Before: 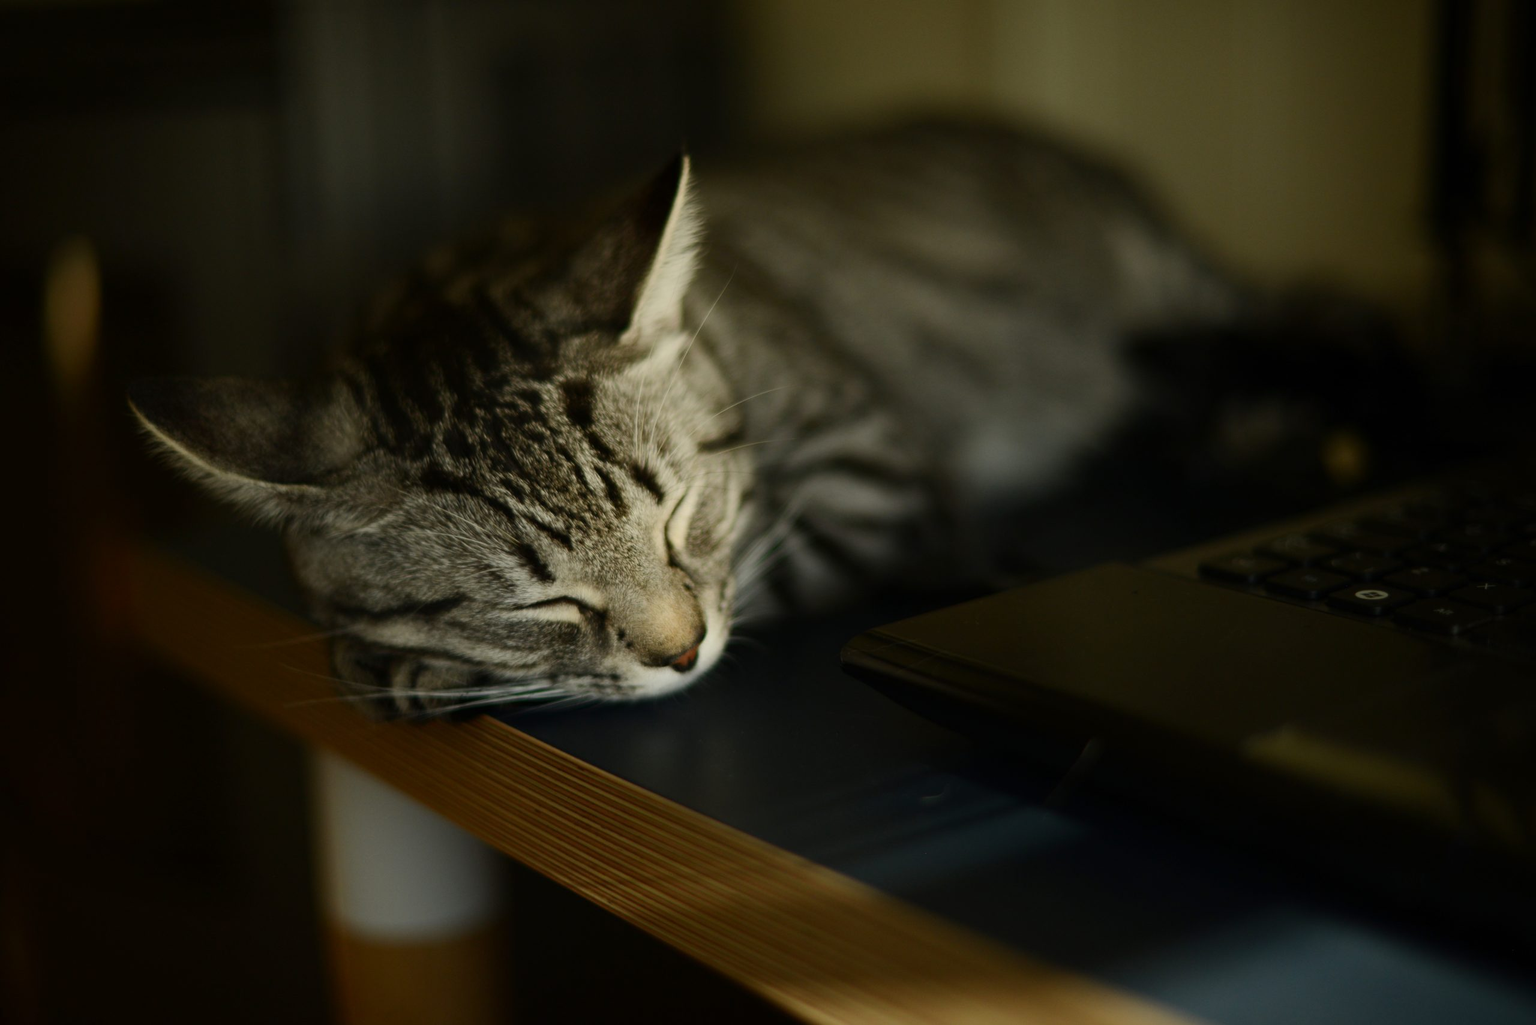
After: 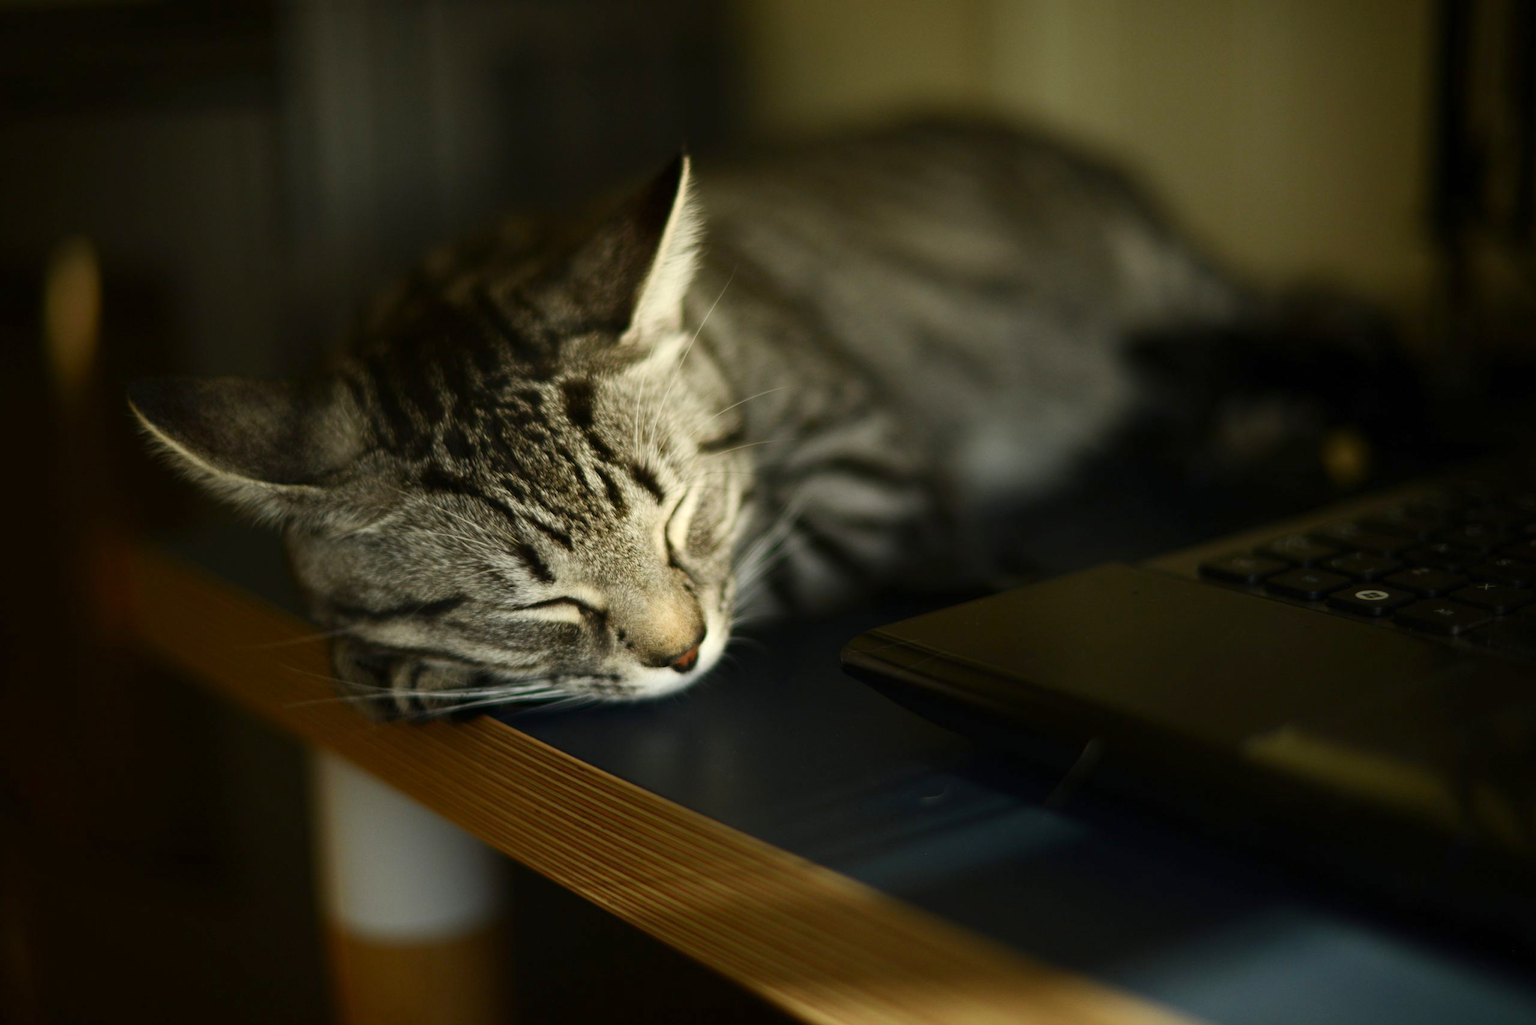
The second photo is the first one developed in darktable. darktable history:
levels: mode automatic, levels [0.055, 0.477, 0.9]
exposure: exposure 0.509 EV, compensate highlight preservation false
